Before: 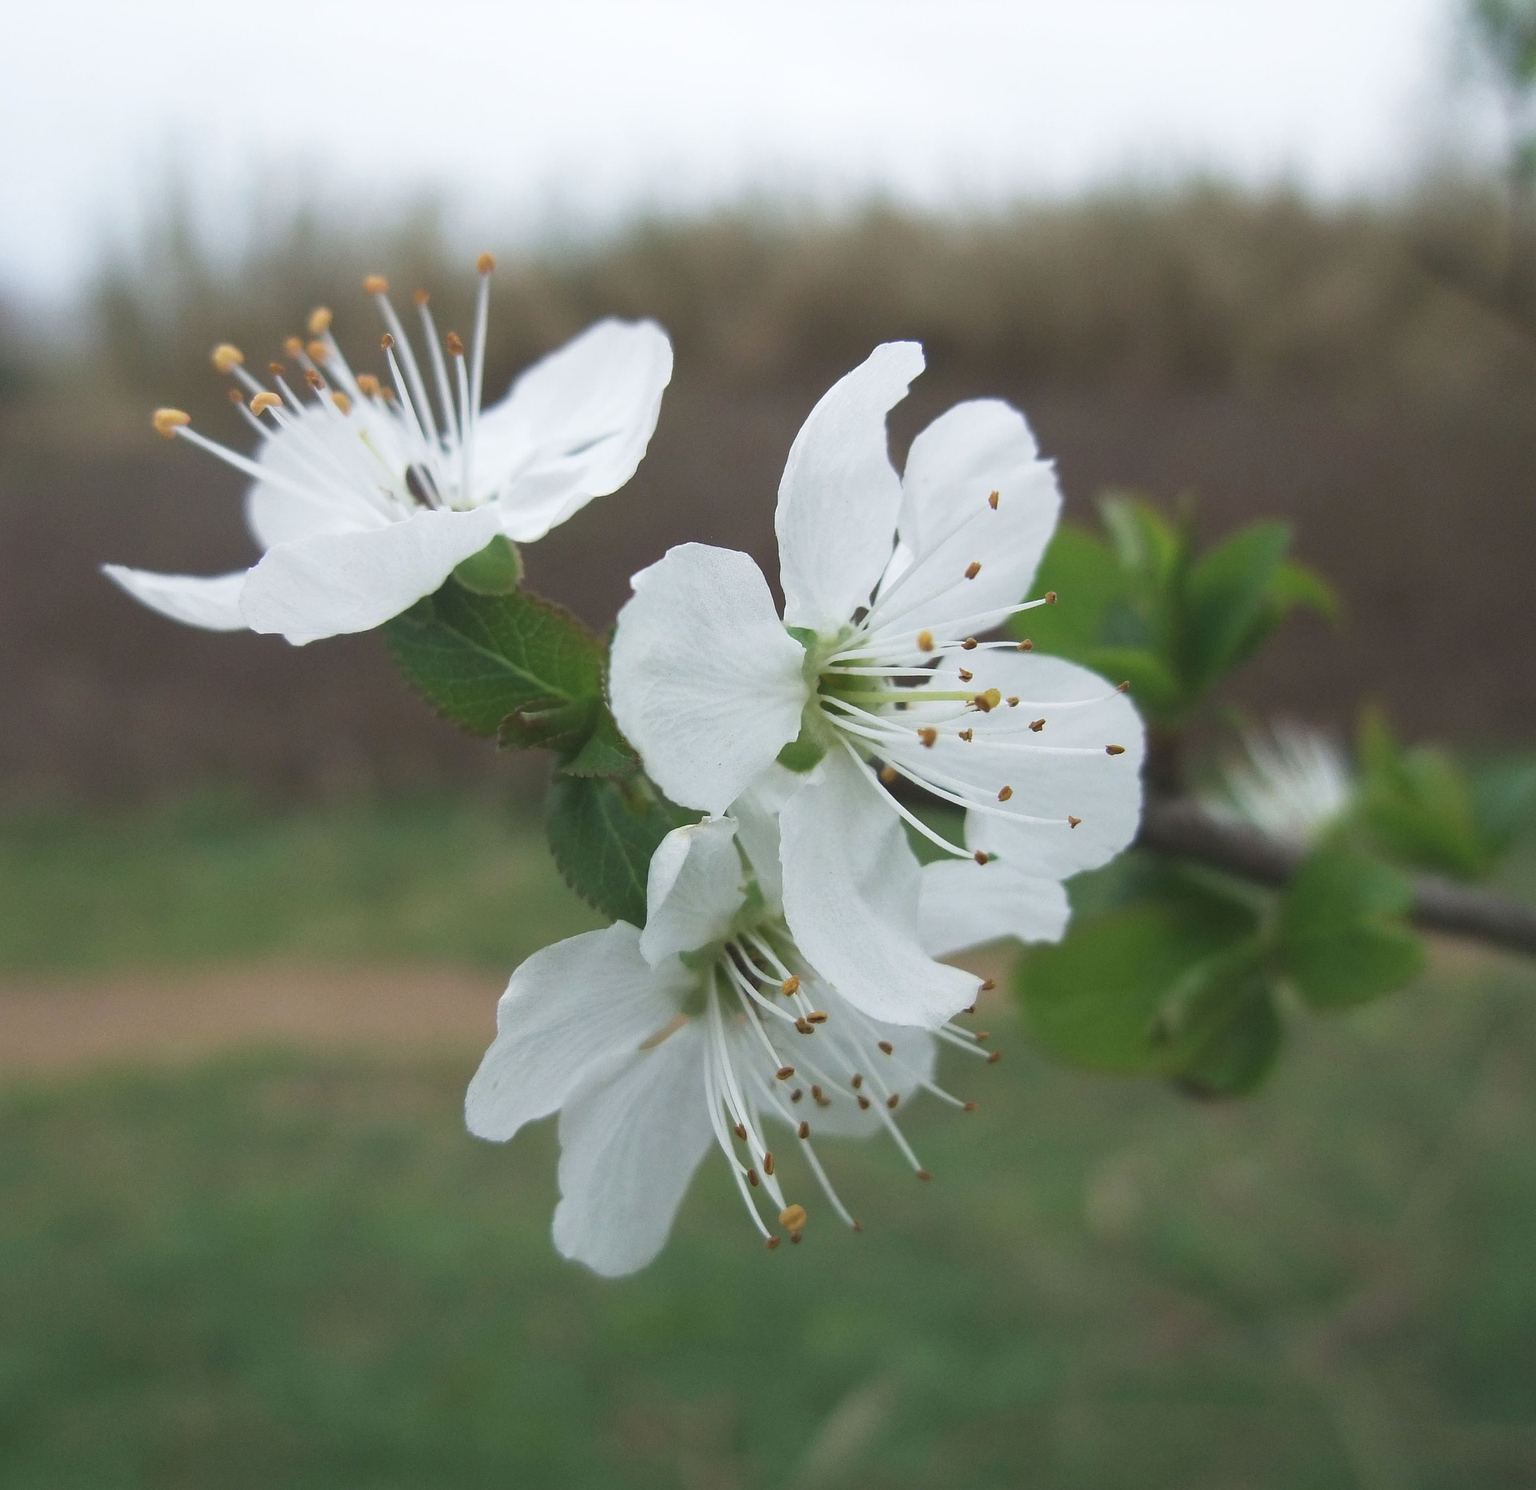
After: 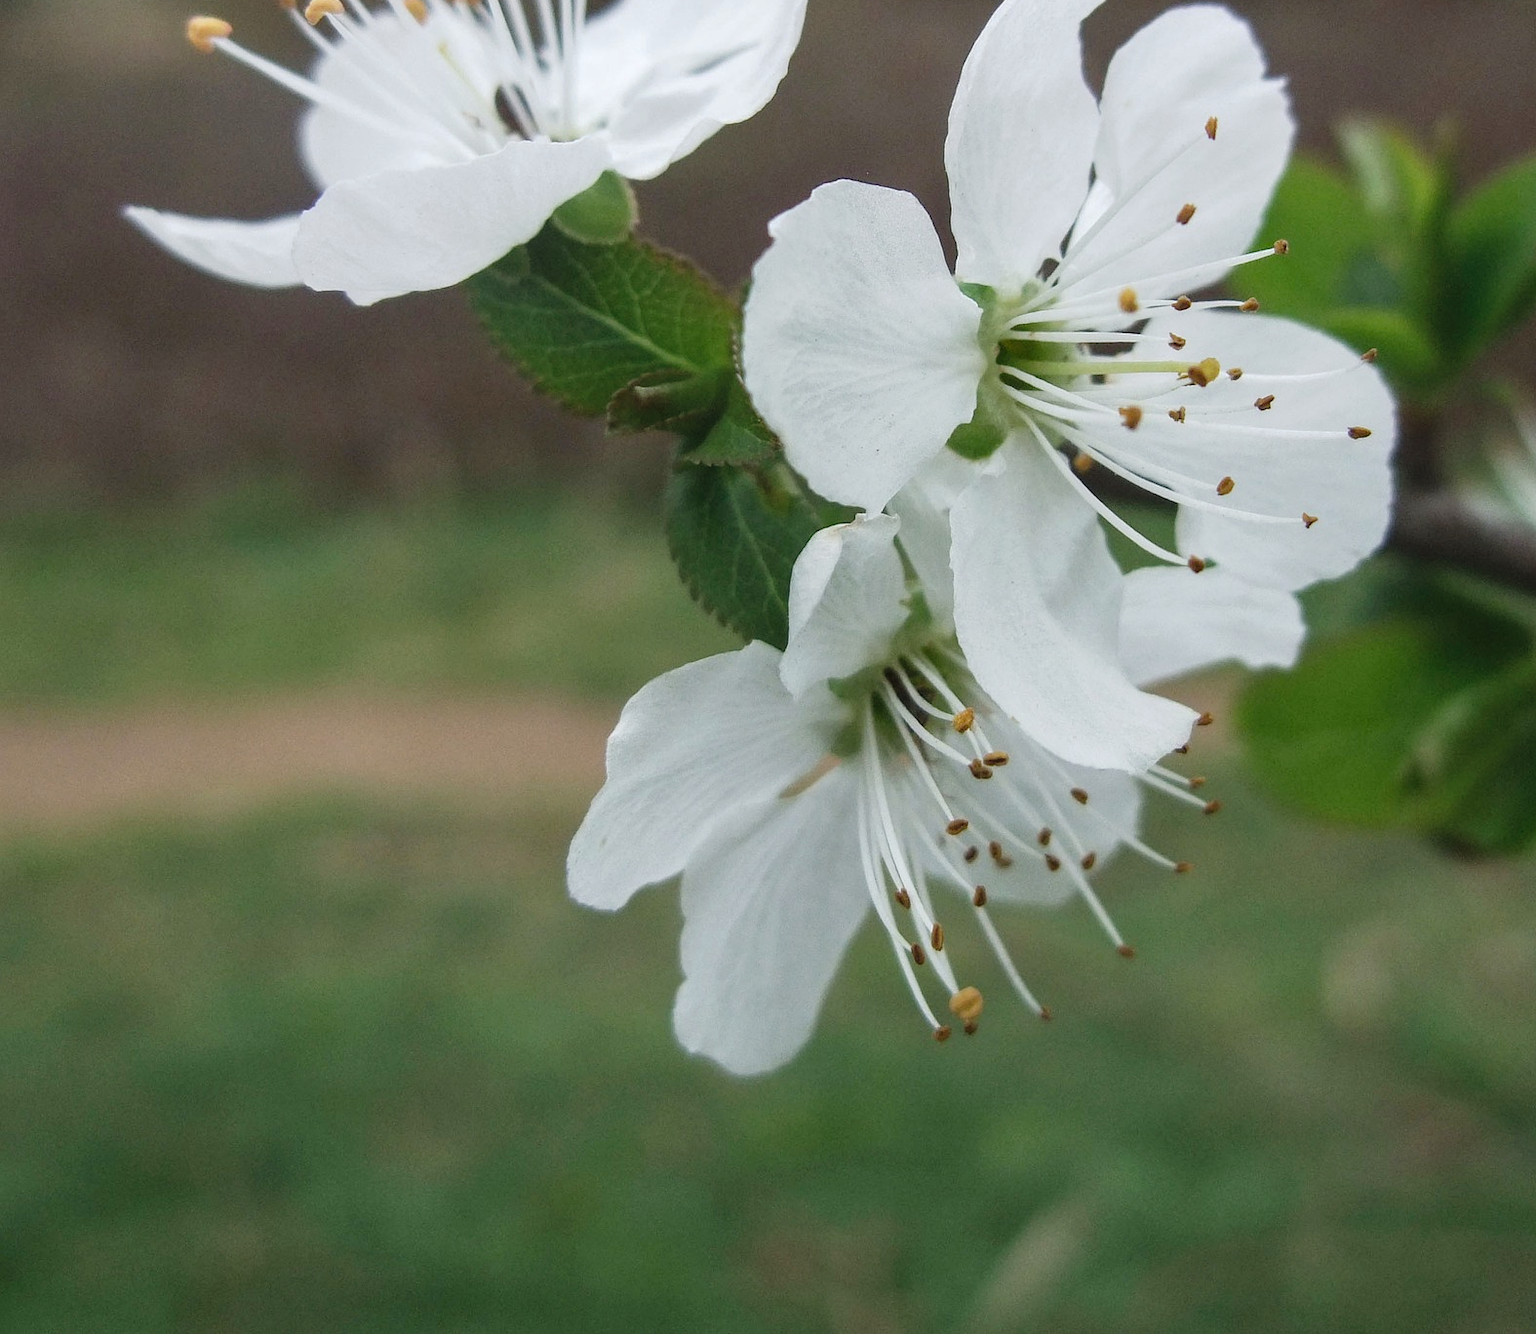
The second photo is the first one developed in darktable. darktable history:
crop: top 26.531%, right 17.959%
tone curve: curves: ch0 [(0, 0) (0.003, 0.005) (0.011, 0.006) (0.025, 0.013) (0.044, 0.027) (0.069, 0.042) (0.1, 0.06) (0.136, 0.085) (0.177, 0.118) (0.224, 0.171) (0.277, 0.239) (0.335, 0.314) (0.399, 0.394) (0.468, 0.473) (0.543, 0.552) (0.623, 0.64) (0.709, 0.718) (0.801, 0.801) (0.898, 0.882) (1, 1)], preserve colors none
local contrast: on, module defaults
